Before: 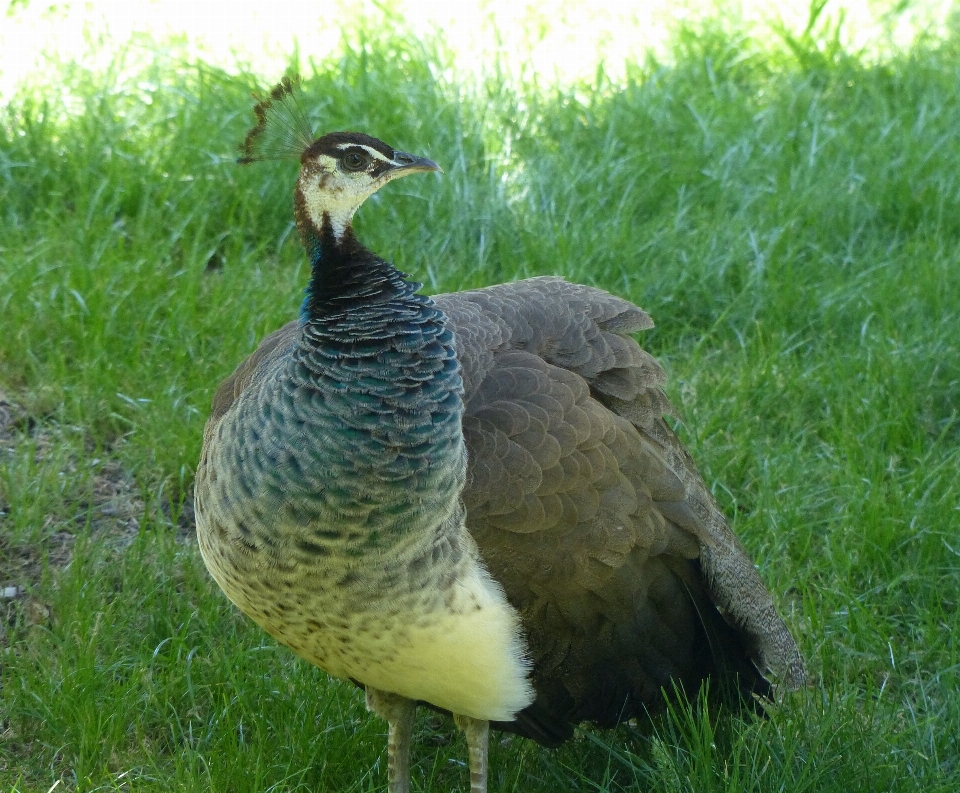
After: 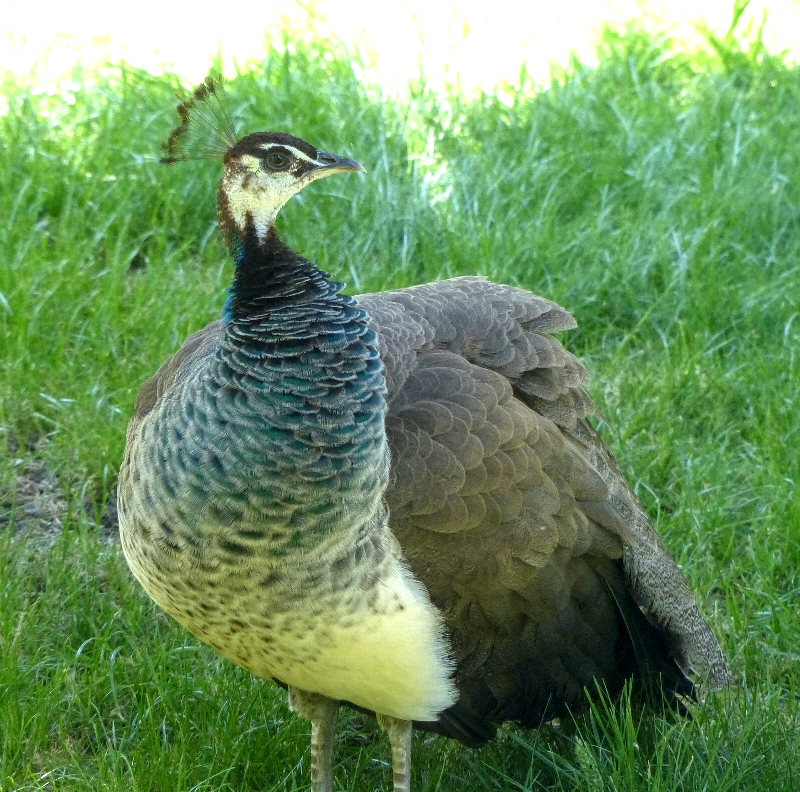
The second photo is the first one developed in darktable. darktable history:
exposure: black level correction 0.001, exposure 0.5 EV, compensate exposure bias true, compensate highlight preservation false
local contrast: on, module defaults
crop: left 8.026%, right 7.374%
